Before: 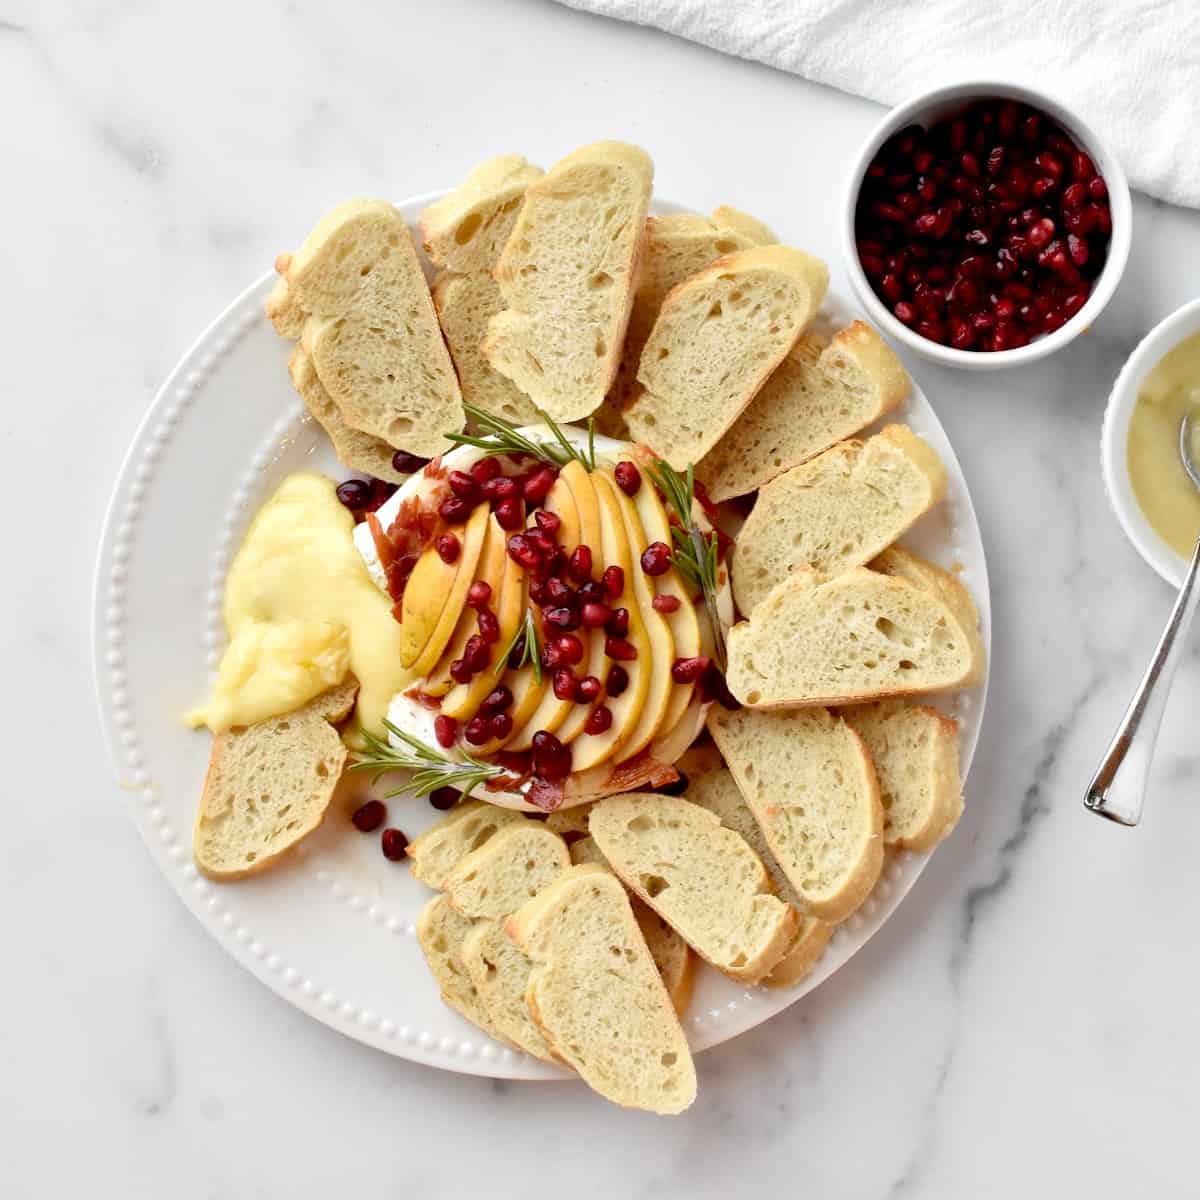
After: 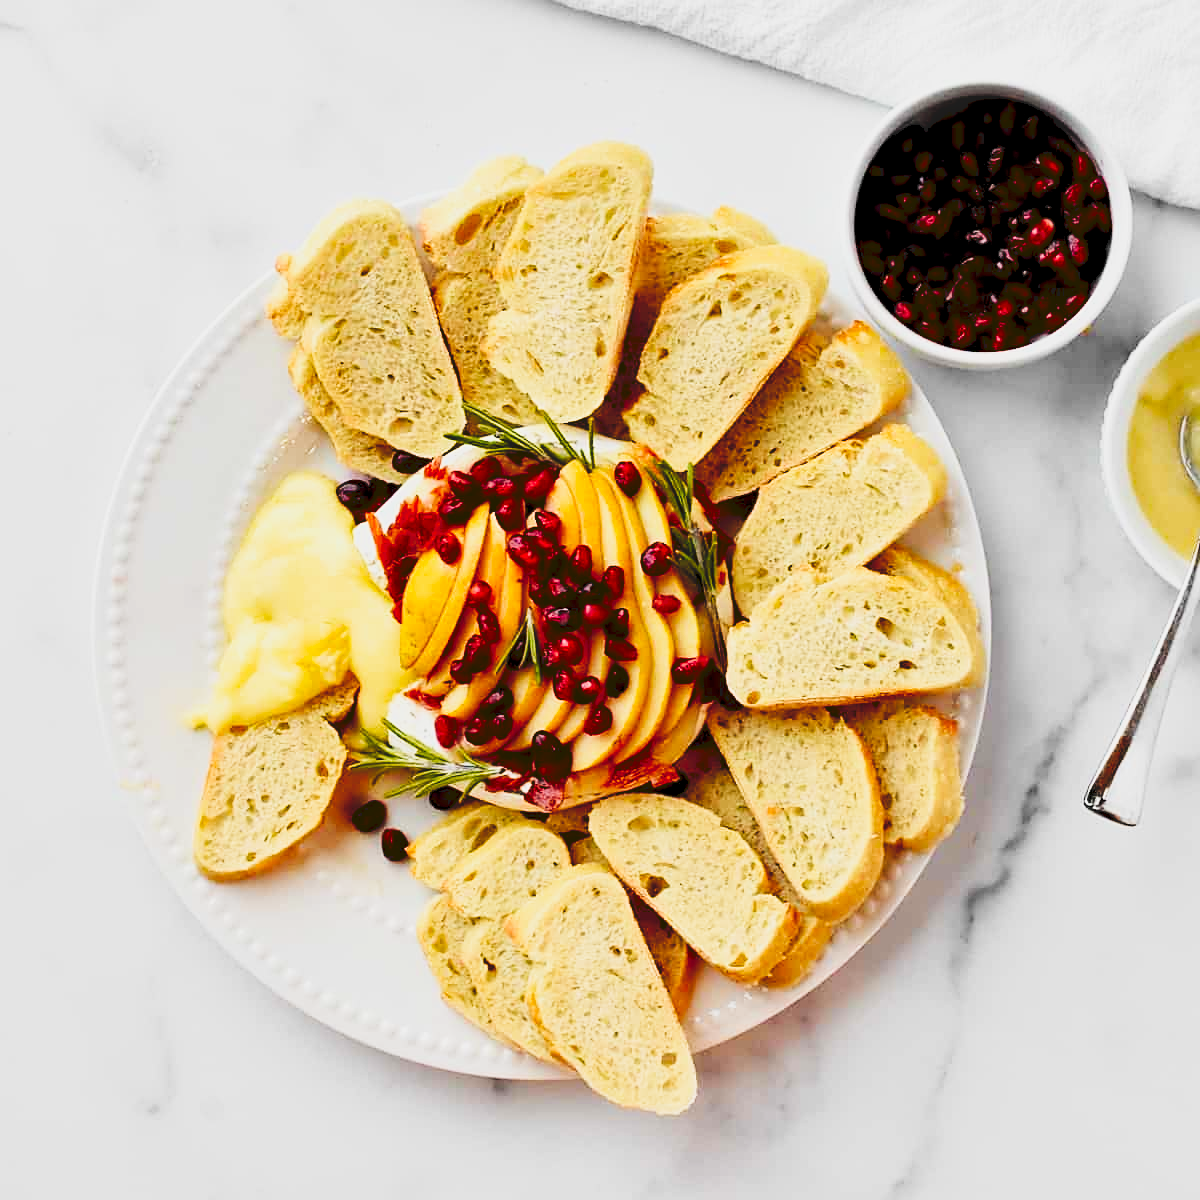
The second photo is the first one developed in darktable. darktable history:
filmic rgb: black relative exposure -7.75 EV, white relative exposure 4.4 EV, threshold 3 EV, target black luminance 0%, hardness 3.76, latitude 50.51%, contrast 1.074, highlights saturation mix 10%, shadows ↔ highlights balance -0.22%, color science v4 (2020), enable highlight reconstruction true
sharpen: on, module defaults
white balance: emerald 1
tone curve: curves: ch0 [(0, 0) (0.003, 0.103) (0.011, 0.103) (0.025, 0.105) (0.044, 0.108) (0.069, 0.108) (0.1, 0.111) (0.136, 0.121) (0.177, 0.145) (0.224, 0.174) (0.277, 0.223) (0.335, 0.289) (0.399, 0.374) (0.468, 0.47) (0.543, 0.579) (0.623, 0.687) (0.709, 0.787) (0.801, 0.879) (0.898, 0.942) (1, 1)], preserve colors none
